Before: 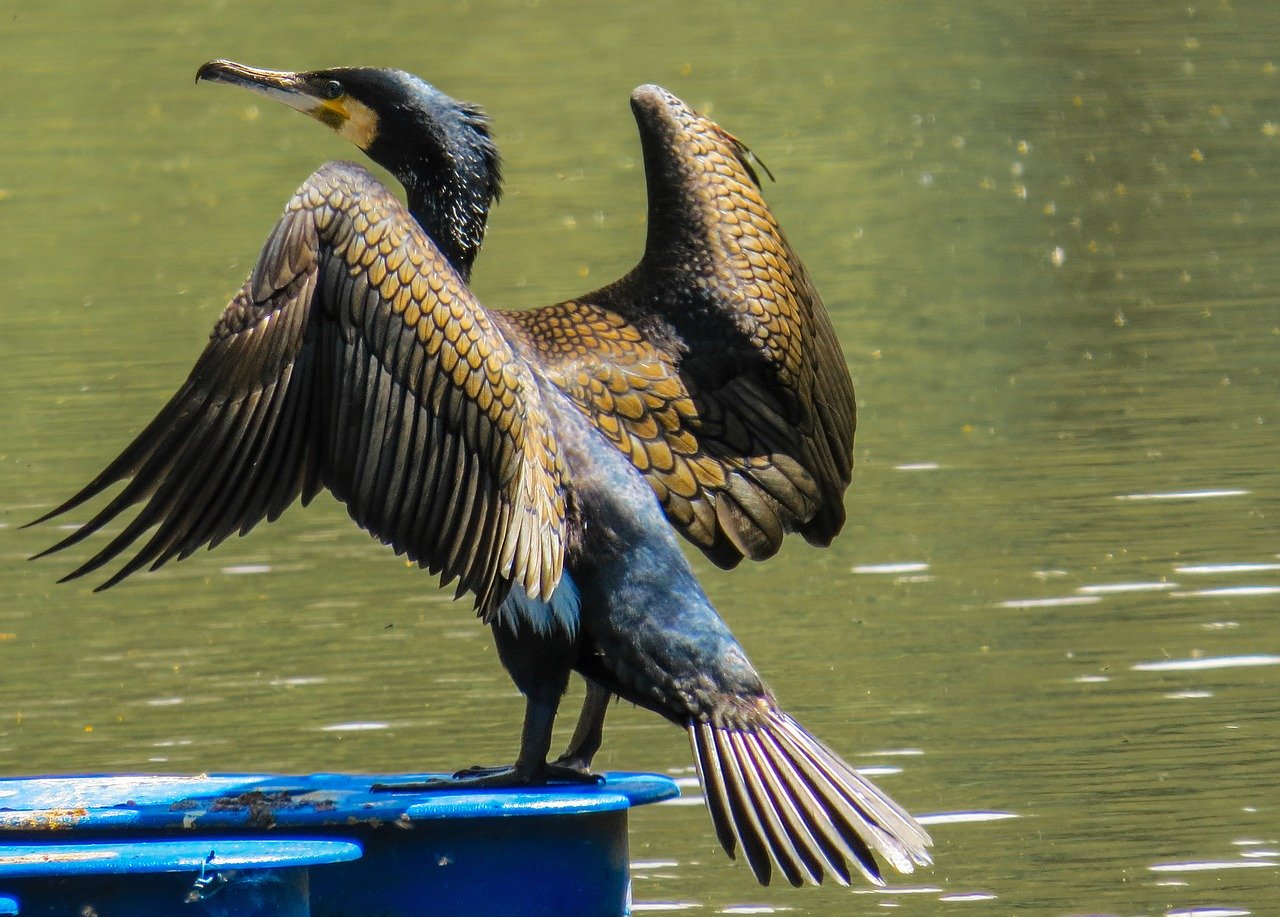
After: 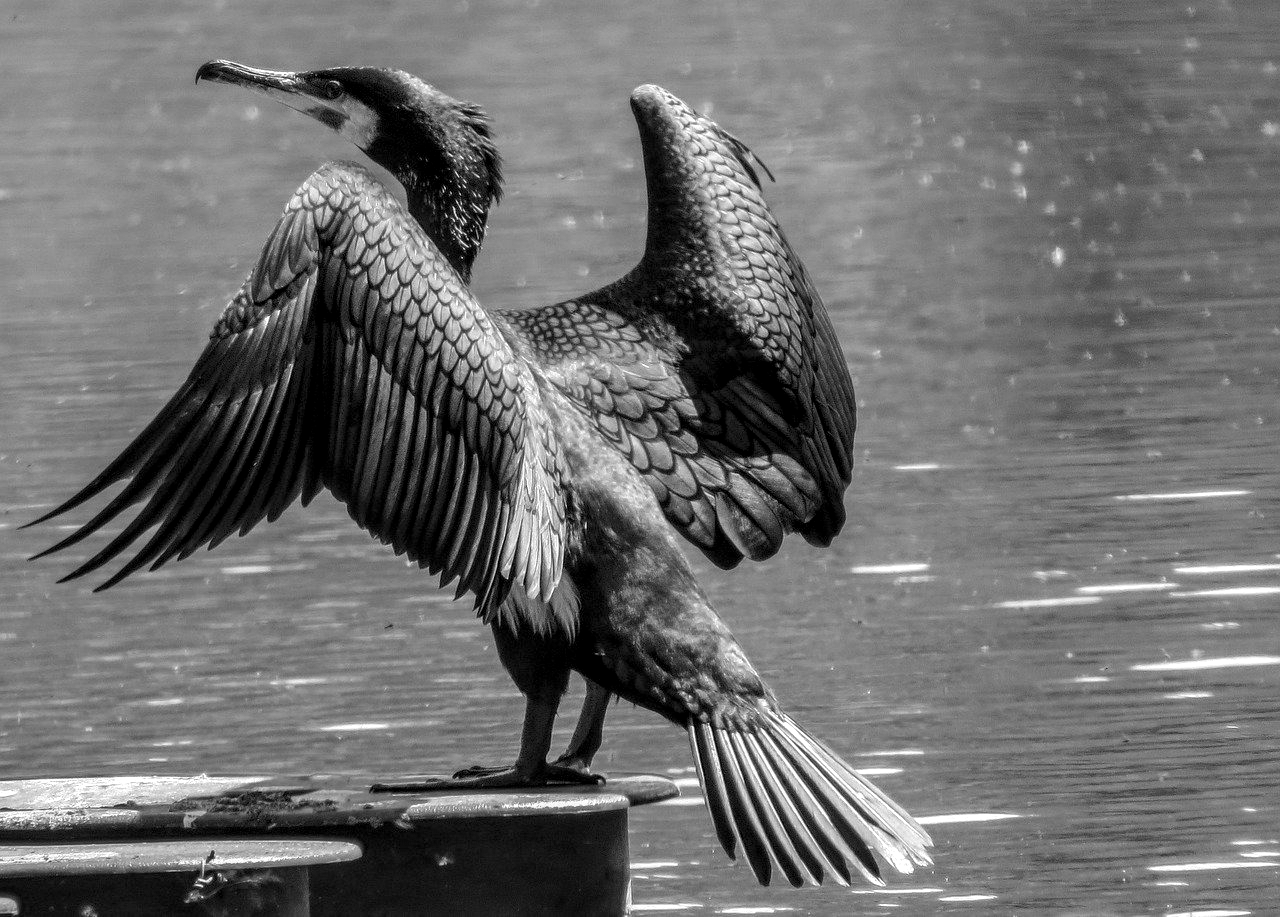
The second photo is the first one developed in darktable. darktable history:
local contrast: highlights 61%, detail 143%, midtone range 0.428
monochrome: on, module defaults
color balance rgb: perceptual saturation grading › global saturation 20%, perceptual saturation grading › highlights -50%, perceptual saturation grading › shadows 30%
